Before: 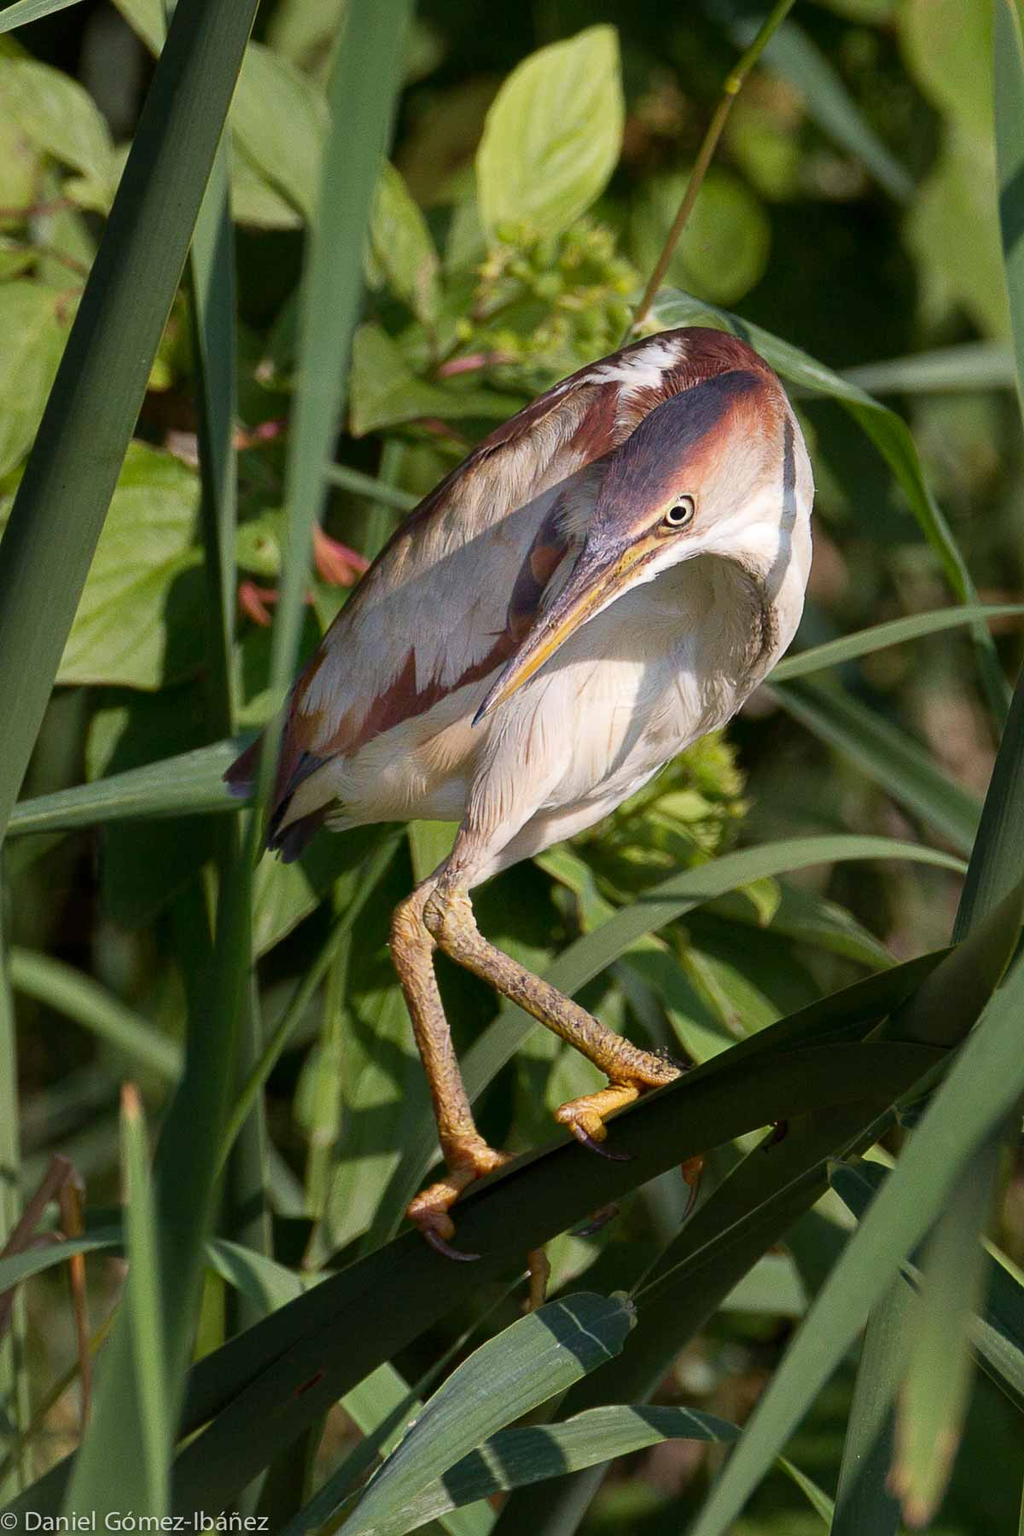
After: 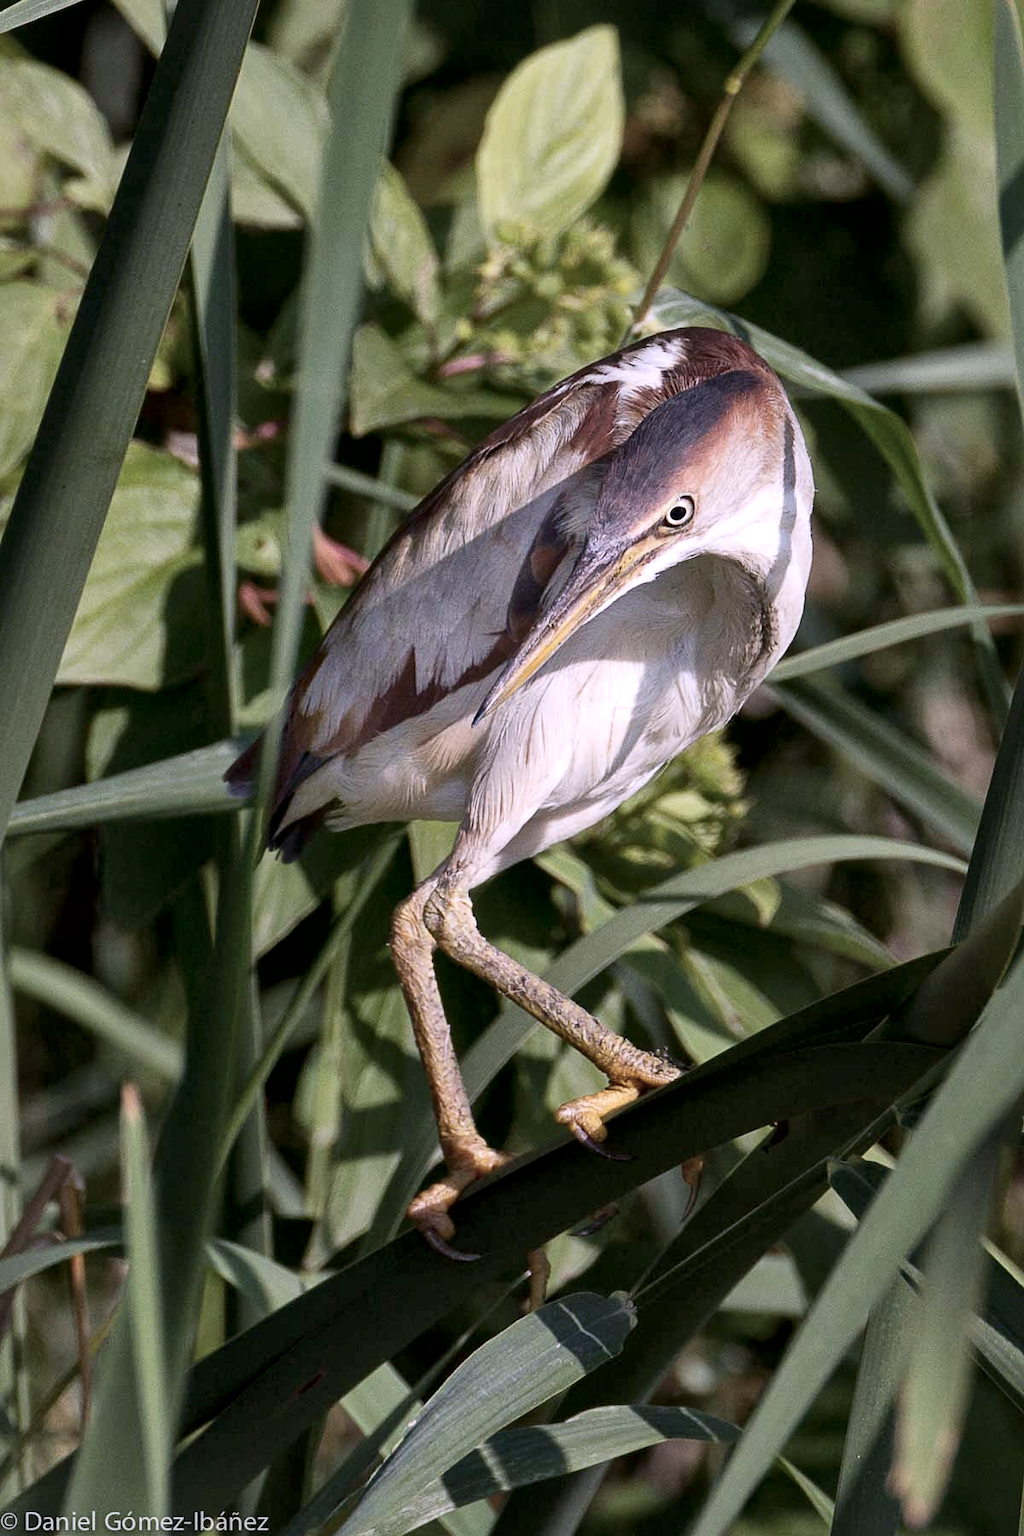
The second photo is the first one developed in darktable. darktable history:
white balance: red 1.042, blue 1.17
contrast brightness saturation: contrast 0.1, saturation -0.36
local contrast: mode bilateral grid, contrast 20, coarseness 50, detail 148%, midtone range 0.2
